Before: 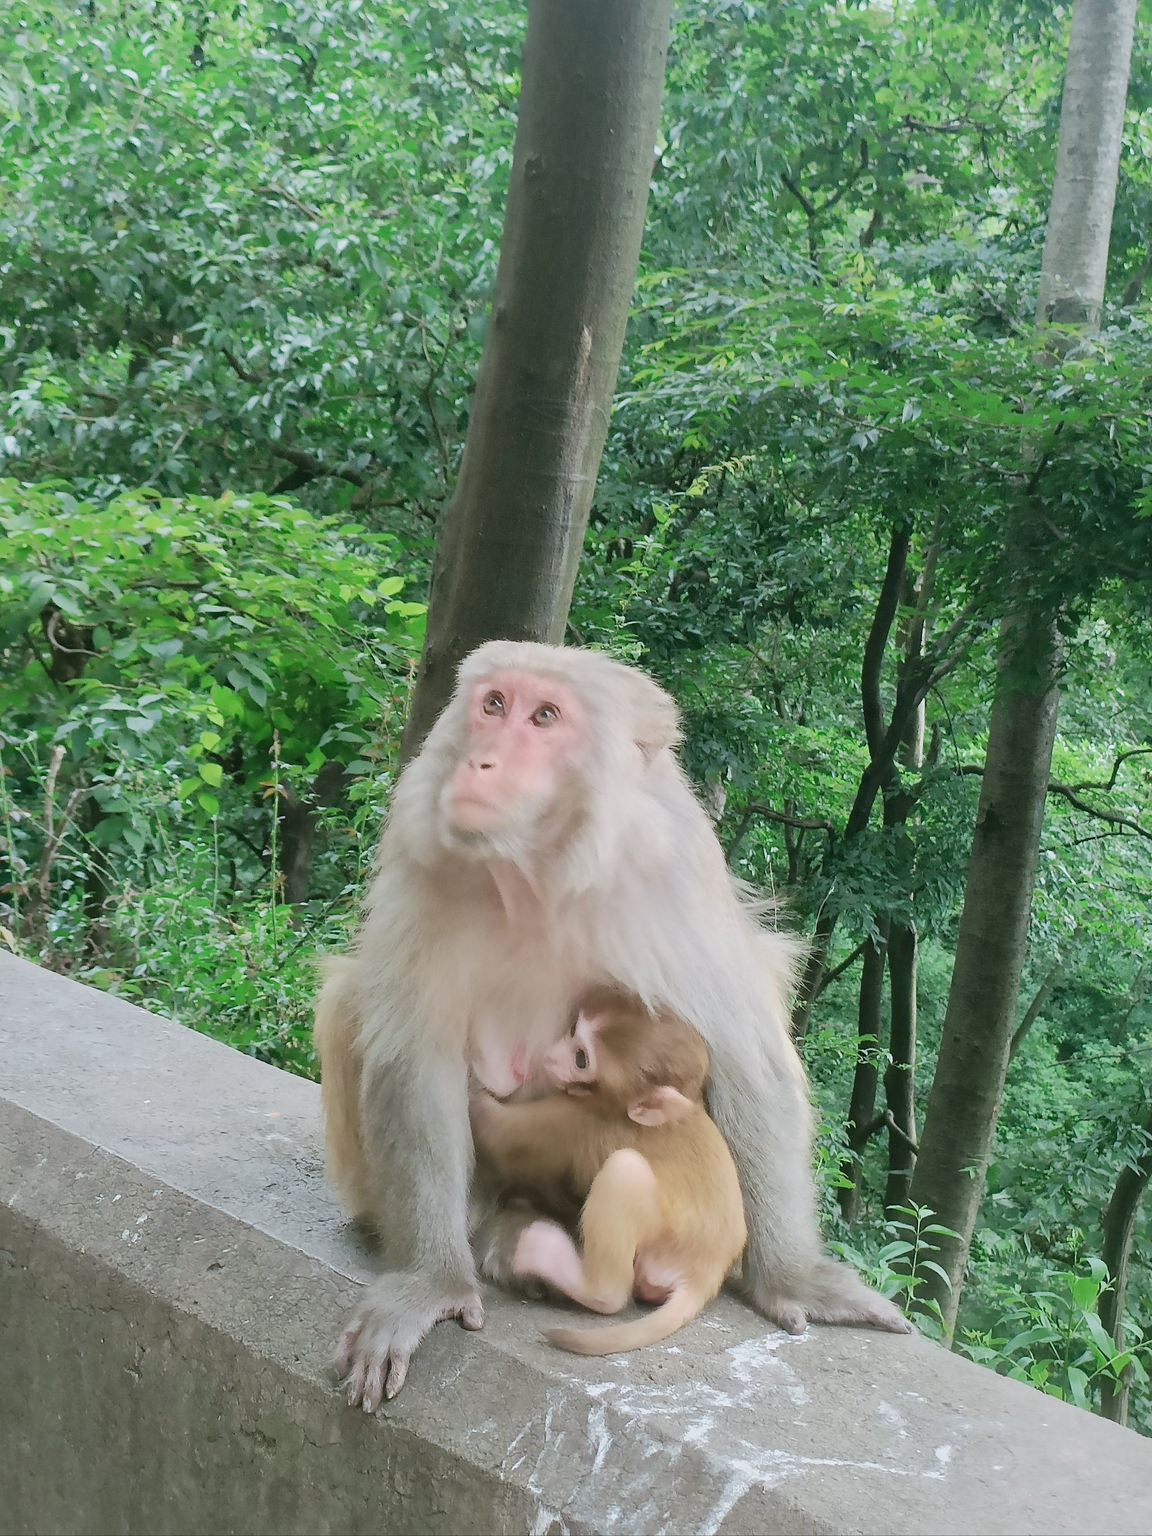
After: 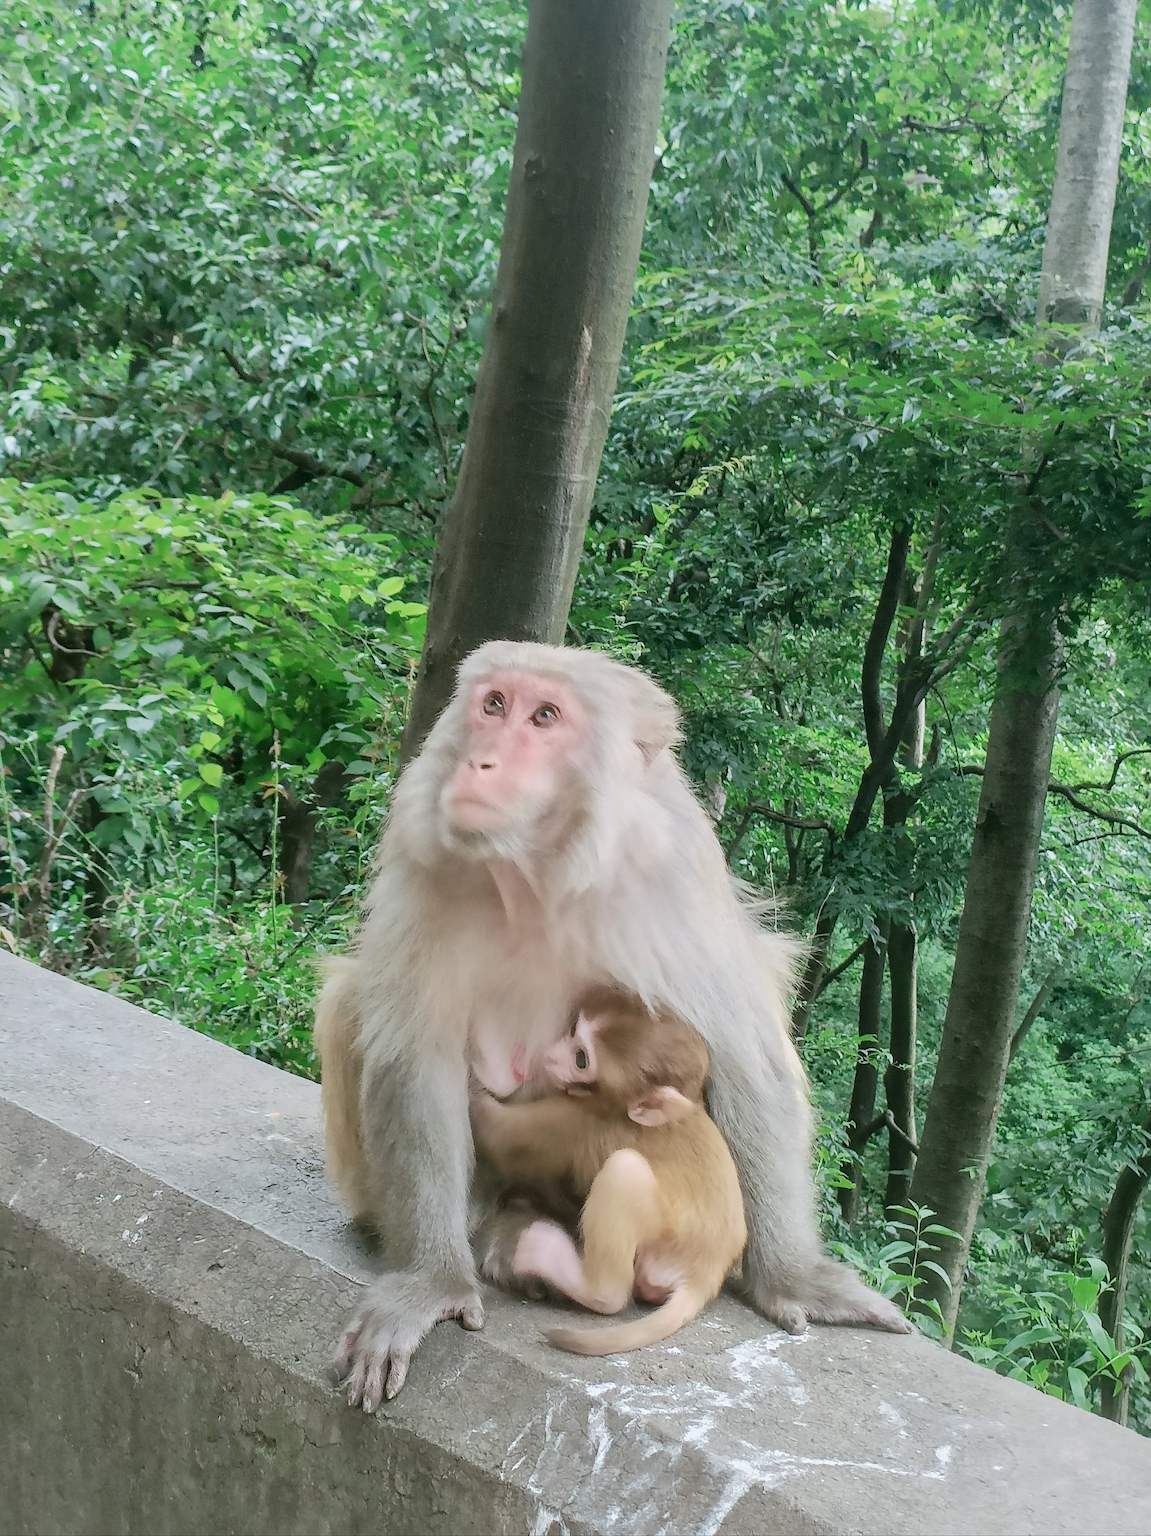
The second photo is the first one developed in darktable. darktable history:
color correction: highlights a* -0.137, highlights b* 0.137
local contrast: on, module defaults
